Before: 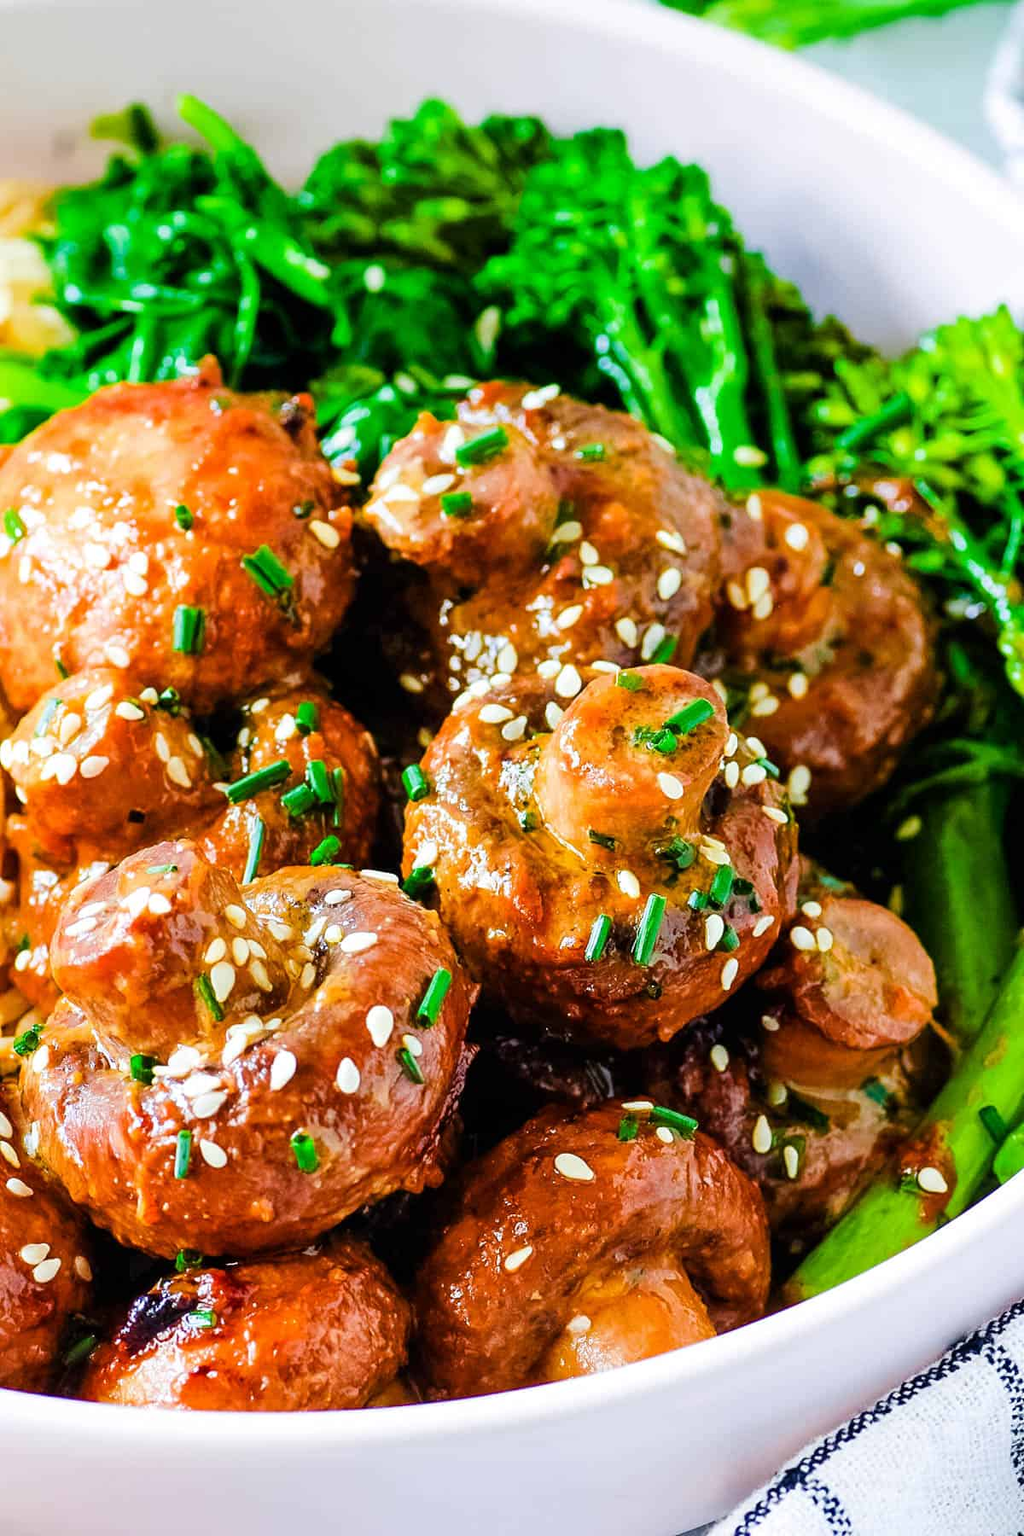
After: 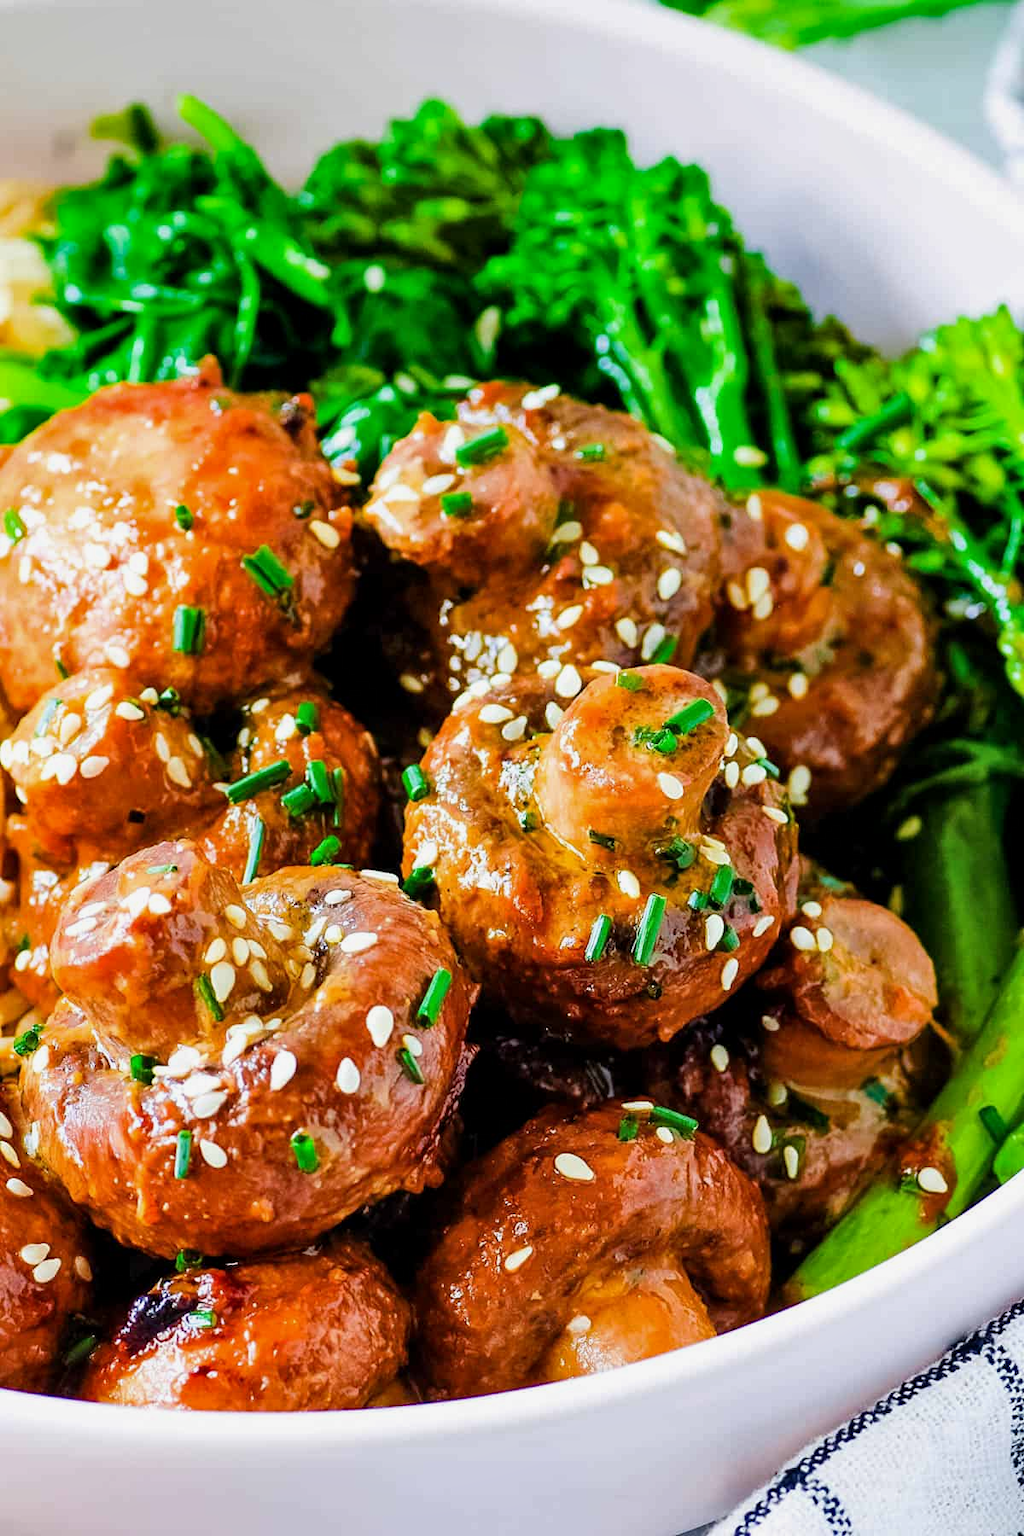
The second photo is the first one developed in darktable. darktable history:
exposure: black level correction 0.001, exposure -0.124 EV, compensate exposure bias true, compensate highlight preservation false
shadows and highlights: shadows 29.68, highlights -30.29, highlights color adjustment 0.824%, low approximation 0.01, soften with gaussian
